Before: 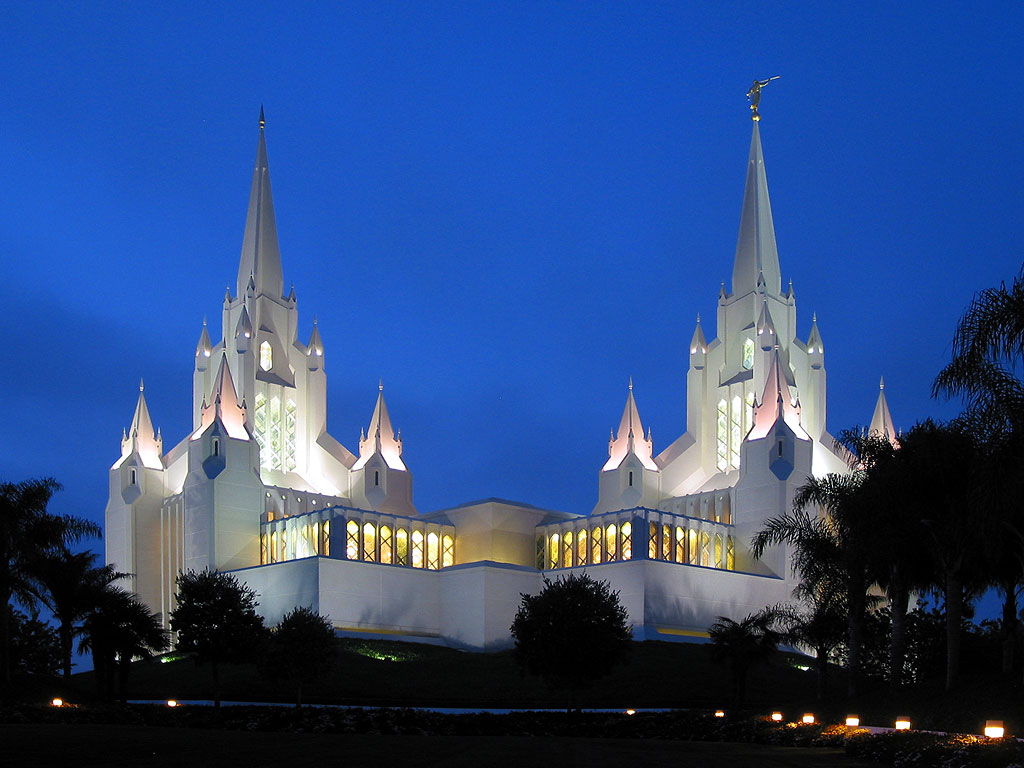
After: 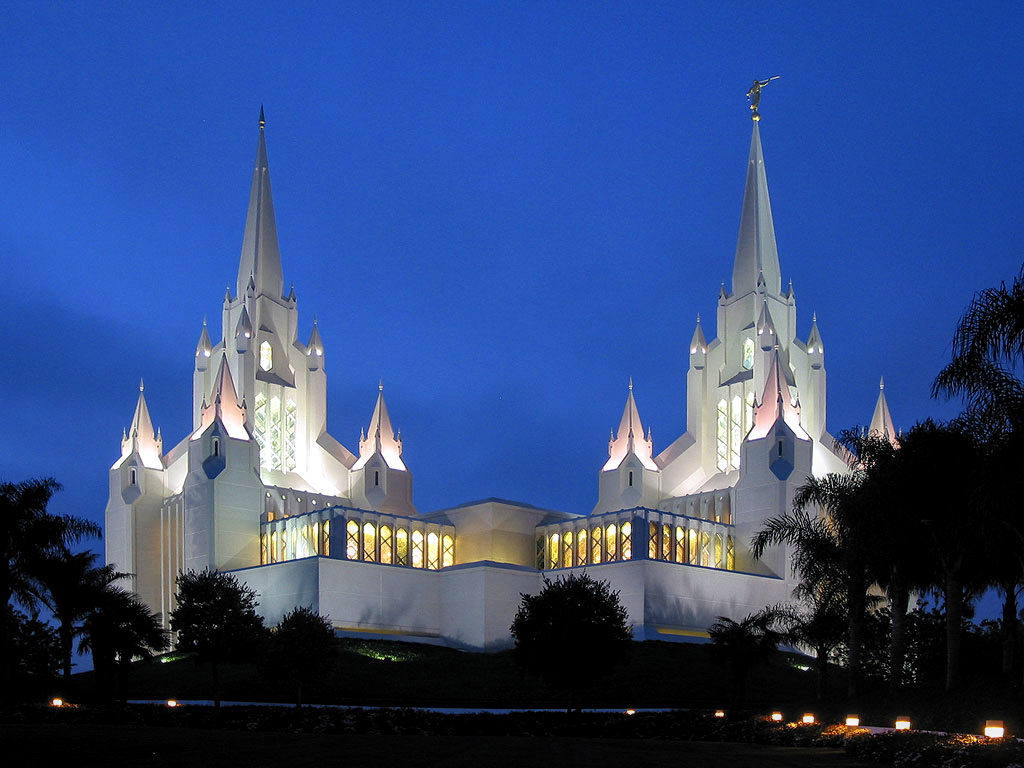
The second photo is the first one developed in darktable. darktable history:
local contrast: on, module defaults
contrast brightness saturation: saturation -0.05
